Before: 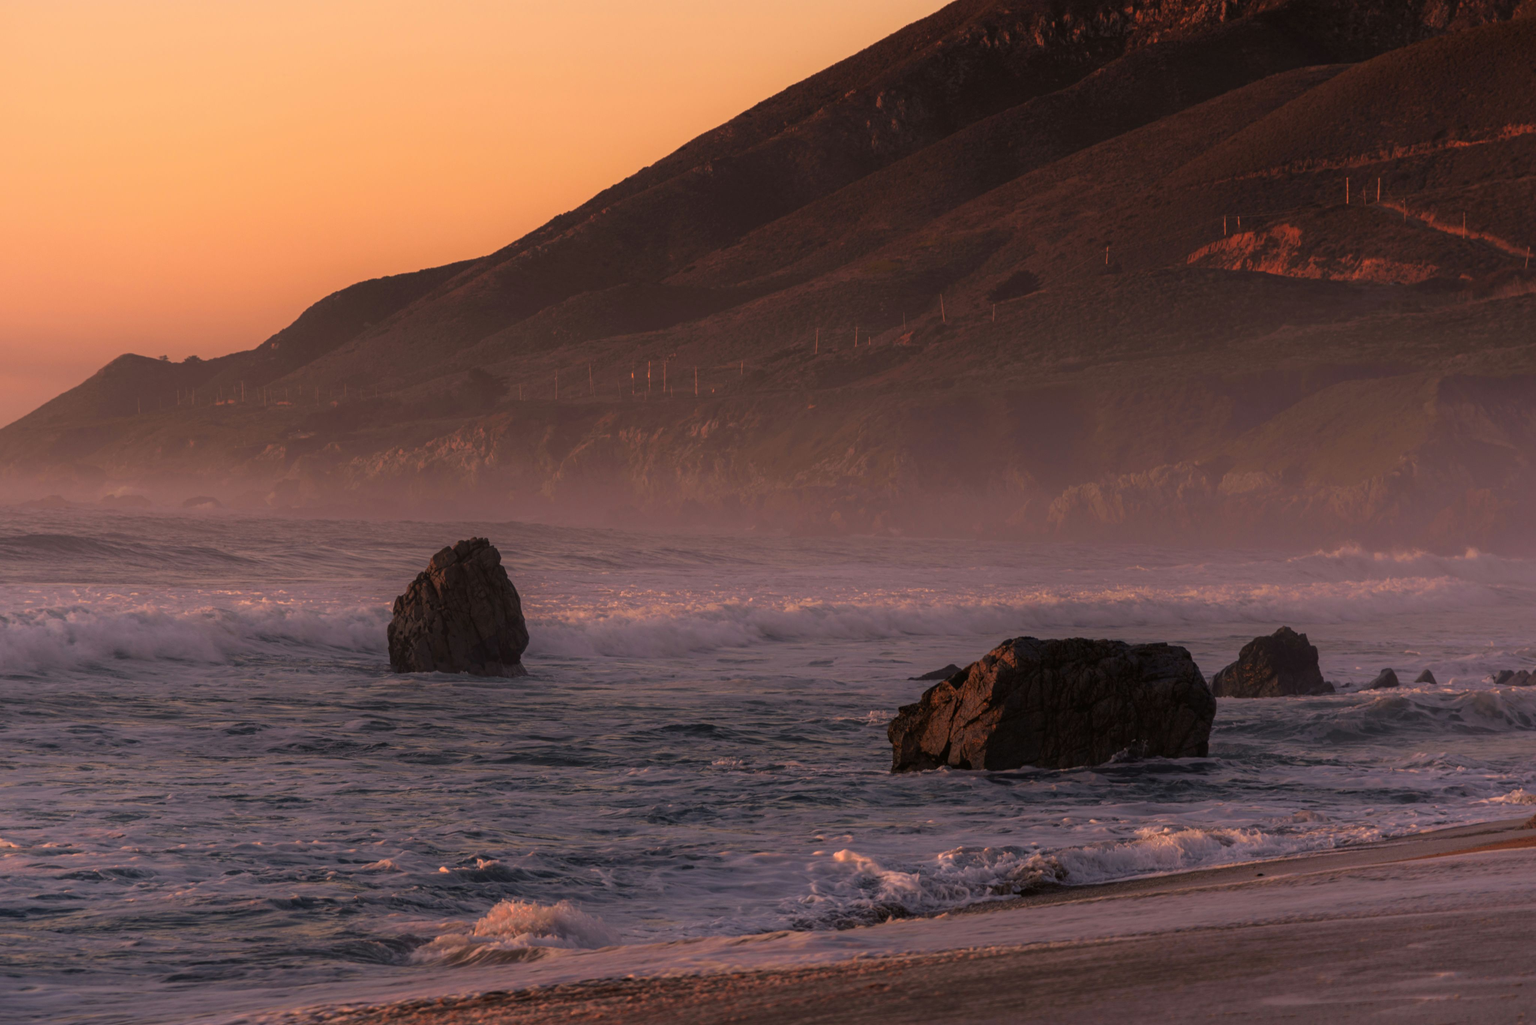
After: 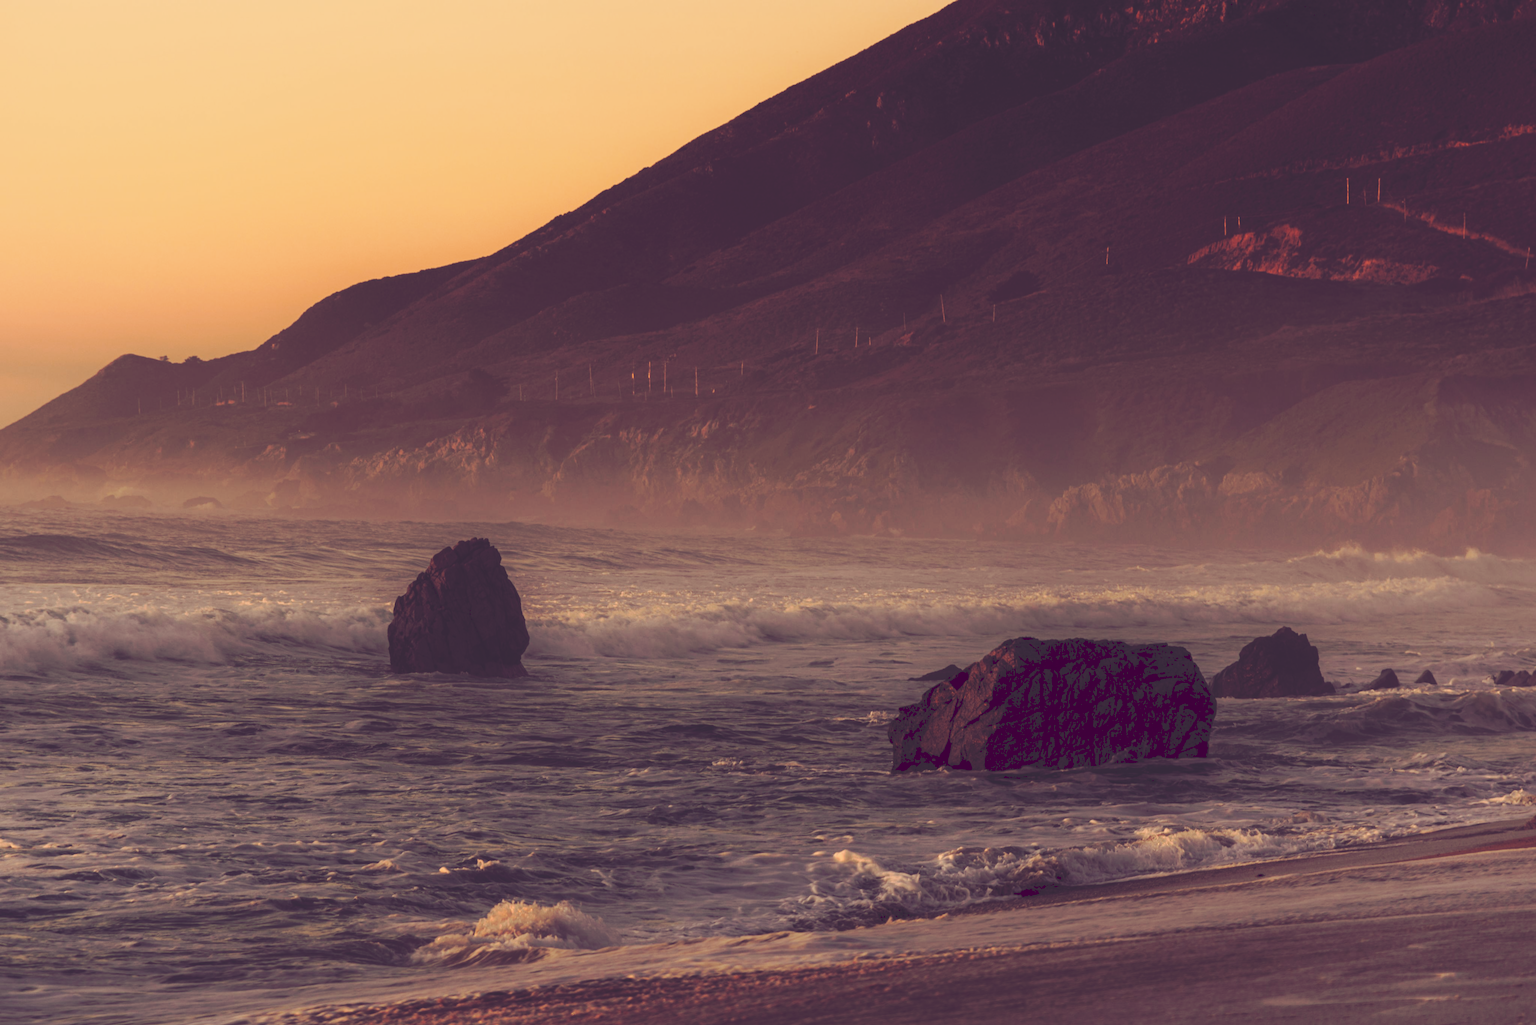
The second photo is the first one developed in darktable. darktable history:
tone curve: curves: ch0 [(0, 0) (0.003, 0.174) (0.011, 0.178) (0.025, 0.182) (0.044, 0.185) (0.069, 0.191) (0.1, 0.194) (0.136, 0.199) (0.177, 0.219) (0.224, 0.246) (0.277, 0.284) (0.335, 0.35) (0.399, 0.43) (0.468, 0.539) (0.543, 0.637) (0.623, 0.711) (0.709, 0.799) (0.801, 0.865) (0.898, 0.914) (1, 1)], preserve colors none
color look up table: target L [95.46, 82.47, 93.48, 87.42, 72.01, 67.72, 65.68, 63.27, 56.79, 42.29, 43.66, 46.31, 23.6, 22.88, 5.841, 201.39, 86.36, 83.58, 76.96, 65.71, 61.19, 60.3, 55.51, 50.52, 50.58, 25.63, 7.903, 97.16, 84.44, 82.94, 85.67, 79.69, 70.63, 63.38, 74.48, 53.13, 34.4, 32.36, 31.79, 39.01, 23.79, 16.83, 71.44, 56.14, 47.02, 44.38, 46.93, 46.35, 33.4], target a [1.331, -2.816, 7.56, -9.616, -32.09, -10.77, -13.91, -5.25, -35.8, -14.17, -13.68, -3.223, 2.877, -0.074, 37.49, 0, 13.48, 18.08, 29.08, 35.87, 23.64, 2.307, 50.16, 21.64, 45.69, 35.38, 43.15, 9.353, 19.52, 25.65, 30.44, 30.48, 14.3, 48.8, 39.35, 30.75, 23.65, 4.726, 18.58, 50.94, 35.03, 48.28, -10.64, -32.56, -4.02, -4.113, -15.04, -0.525, -8.884], target b [58.25, 24.41, 48.21, 43.56, 16.75, 26.16, 34.94, 15.24, 25.47, 16.05, 9.023, 21.92, -0.148, -6.741, -24.62, -0.001, 54.14, 39.63, 27.29, 37.55, 28.1, 47.34, 44.46, 34.6, 20.1, 7.421, -20.88, 37.27, 33.02, 23.79, 26.24, 16.06, 19, 15.75, 8.5, 2.509, -32.04, -0.359, -15.92, -26.77, -7.551, -28.61, 4.289, -13.16, -23.71, -39.3, -7.412, 2.678, -11.63], num patches 49
